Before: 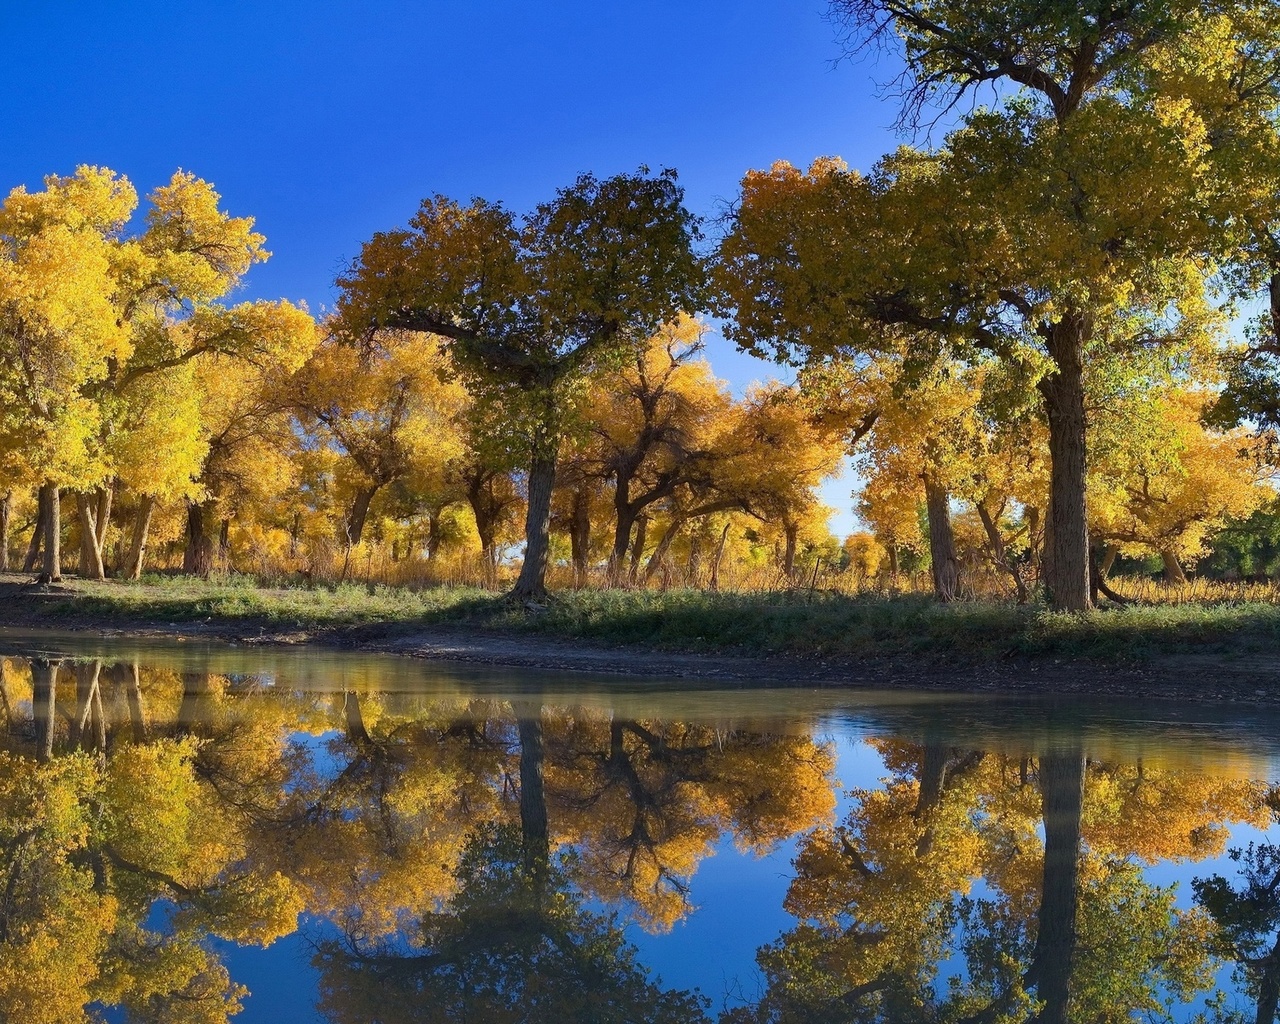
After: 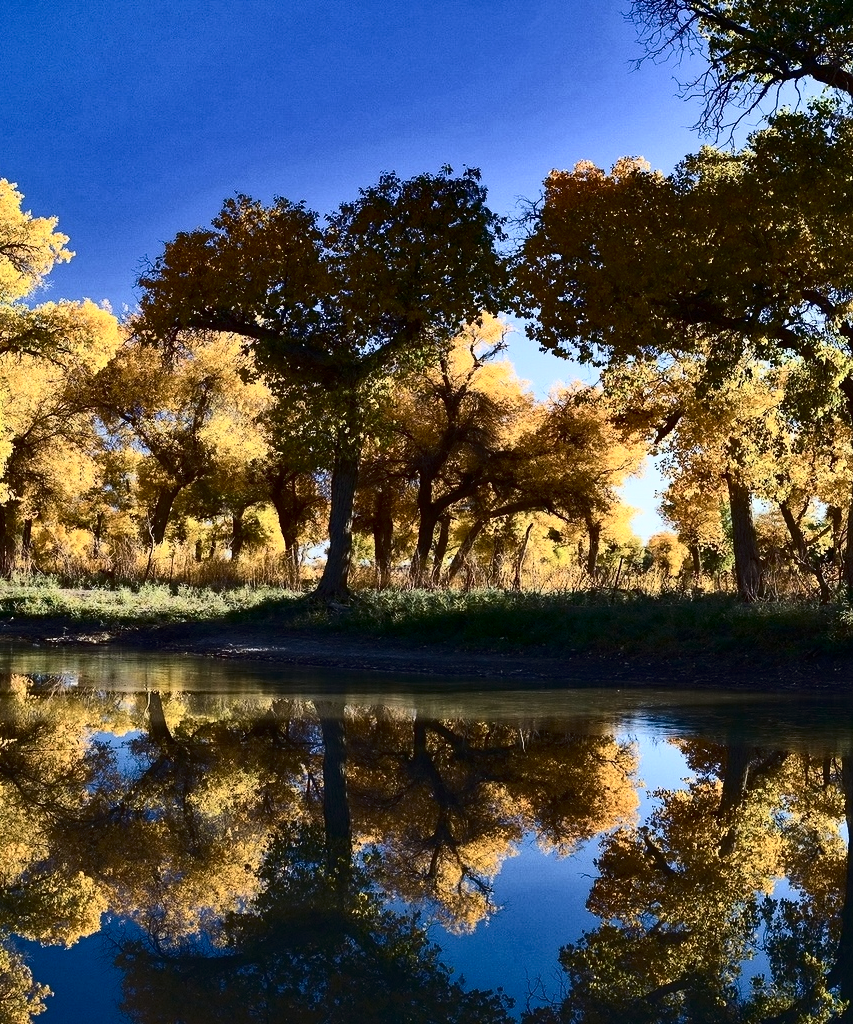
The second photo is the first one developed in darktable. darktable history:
crop: left 15.403%, right 17.919%
contrast brightness saturation: contrast 0.481, saturation -0.094
